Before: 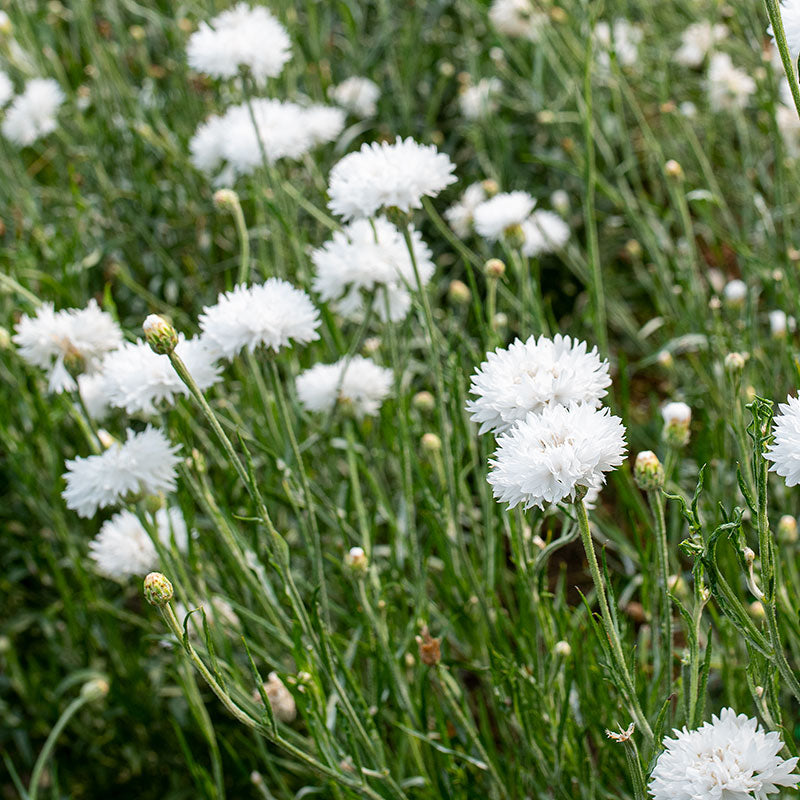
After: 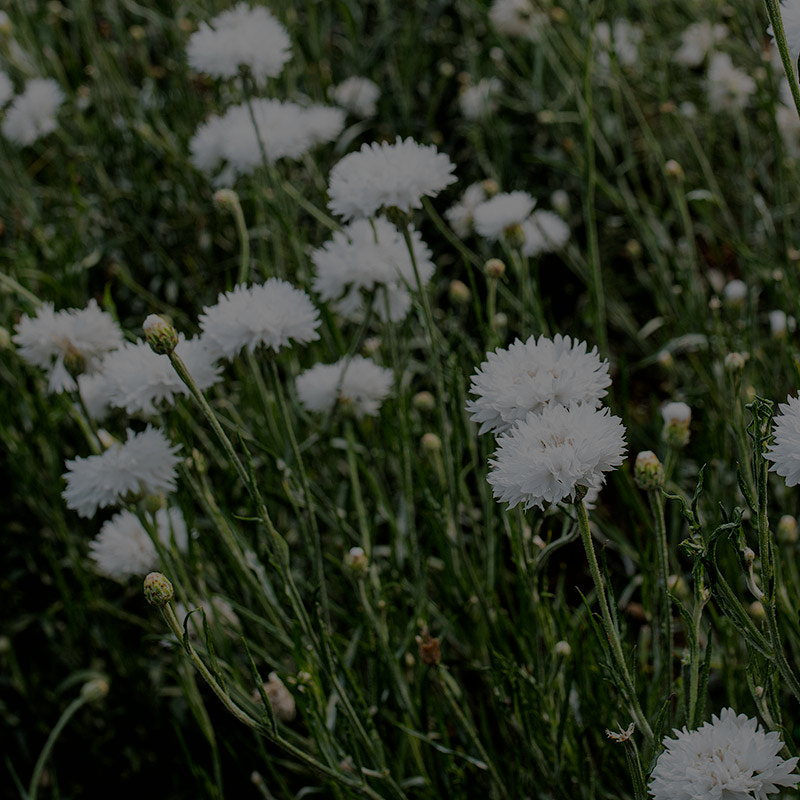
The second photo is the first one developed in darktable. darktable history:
filmic rgb: black relative exposure -7.65 EV, white relative exposure 4.56 EV, hardness 3.61
exposure: exposure -2.089 EV, compensate highlight preservation false
